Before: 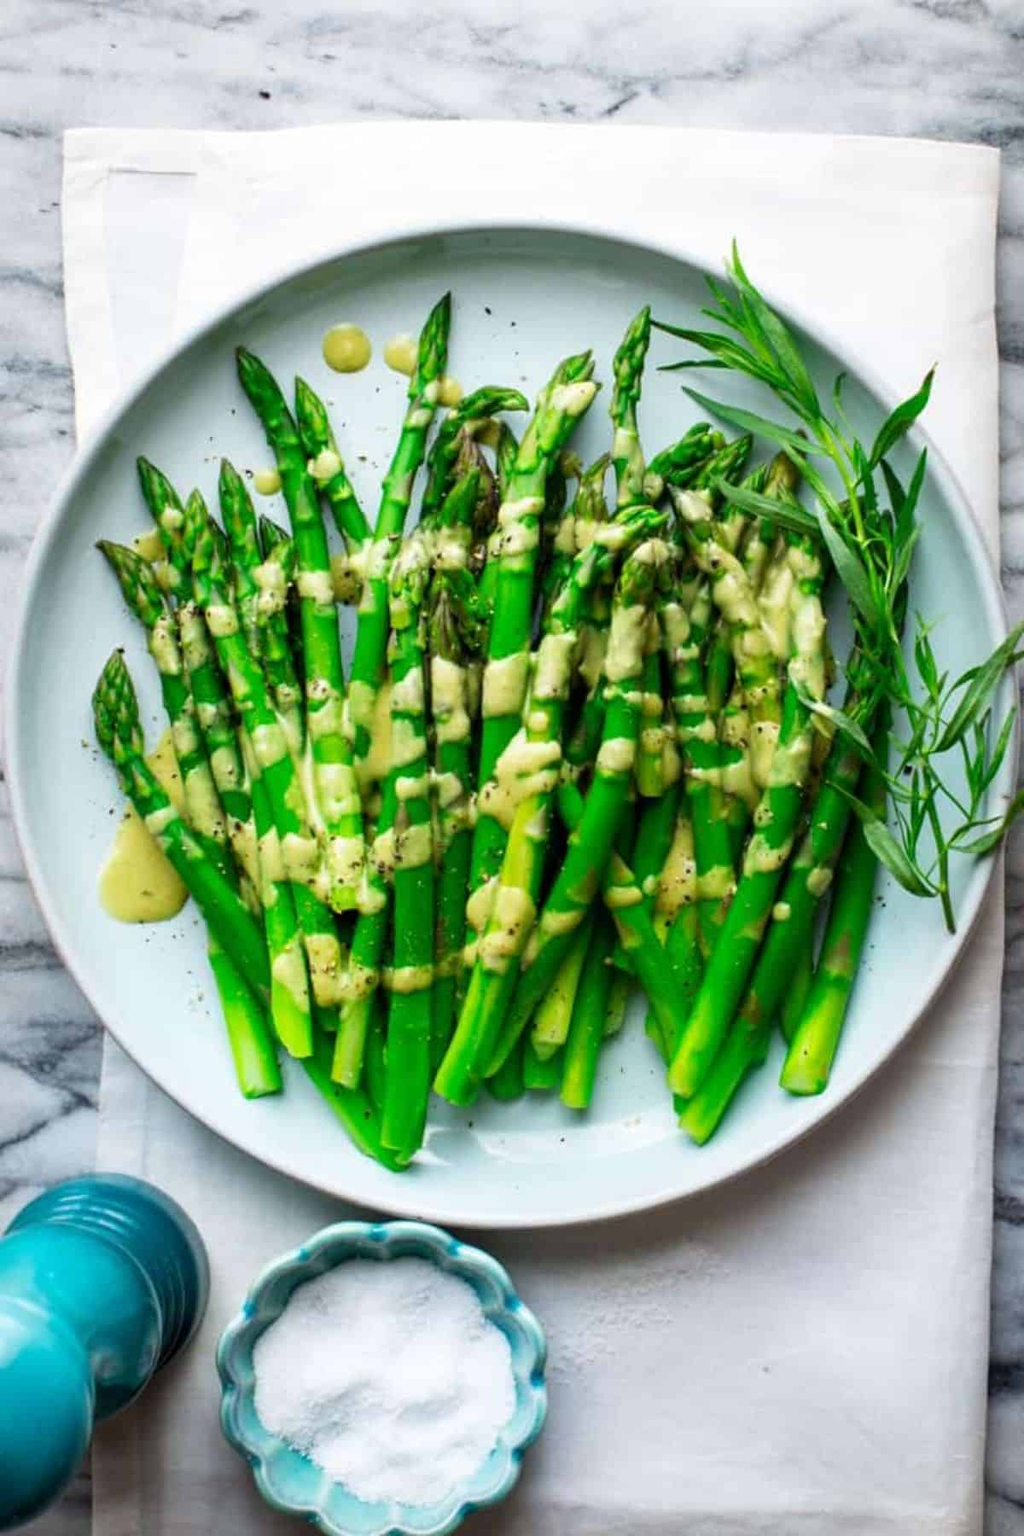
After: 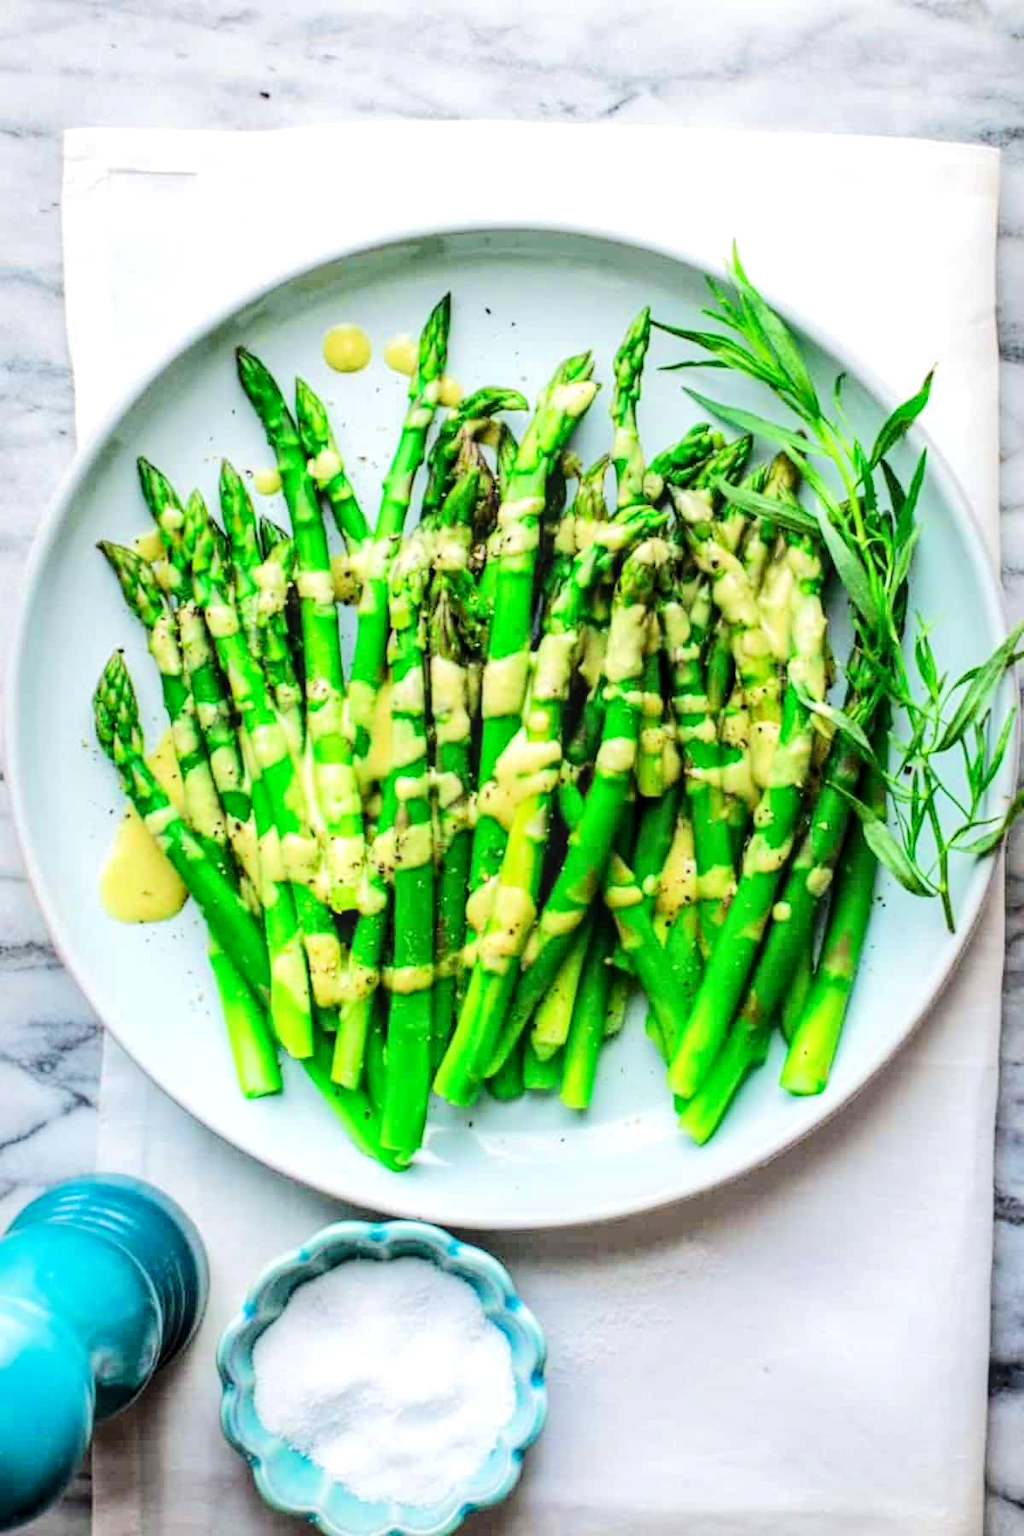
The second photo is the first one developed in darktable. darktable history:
tone equalizer: -7 EV 0.151 EV, -6 EV 0.598 EV, -5 EV 1.16 EV, -4 EV 1.3 EV, -3 EV 1.18 EV, -2 EV 0.6 EV, -1 EV 0.158 EV, edges refinement/feathering 500, mask exposure compensation -1.57 EV, preserve details no
local contrast: on, module defaults
